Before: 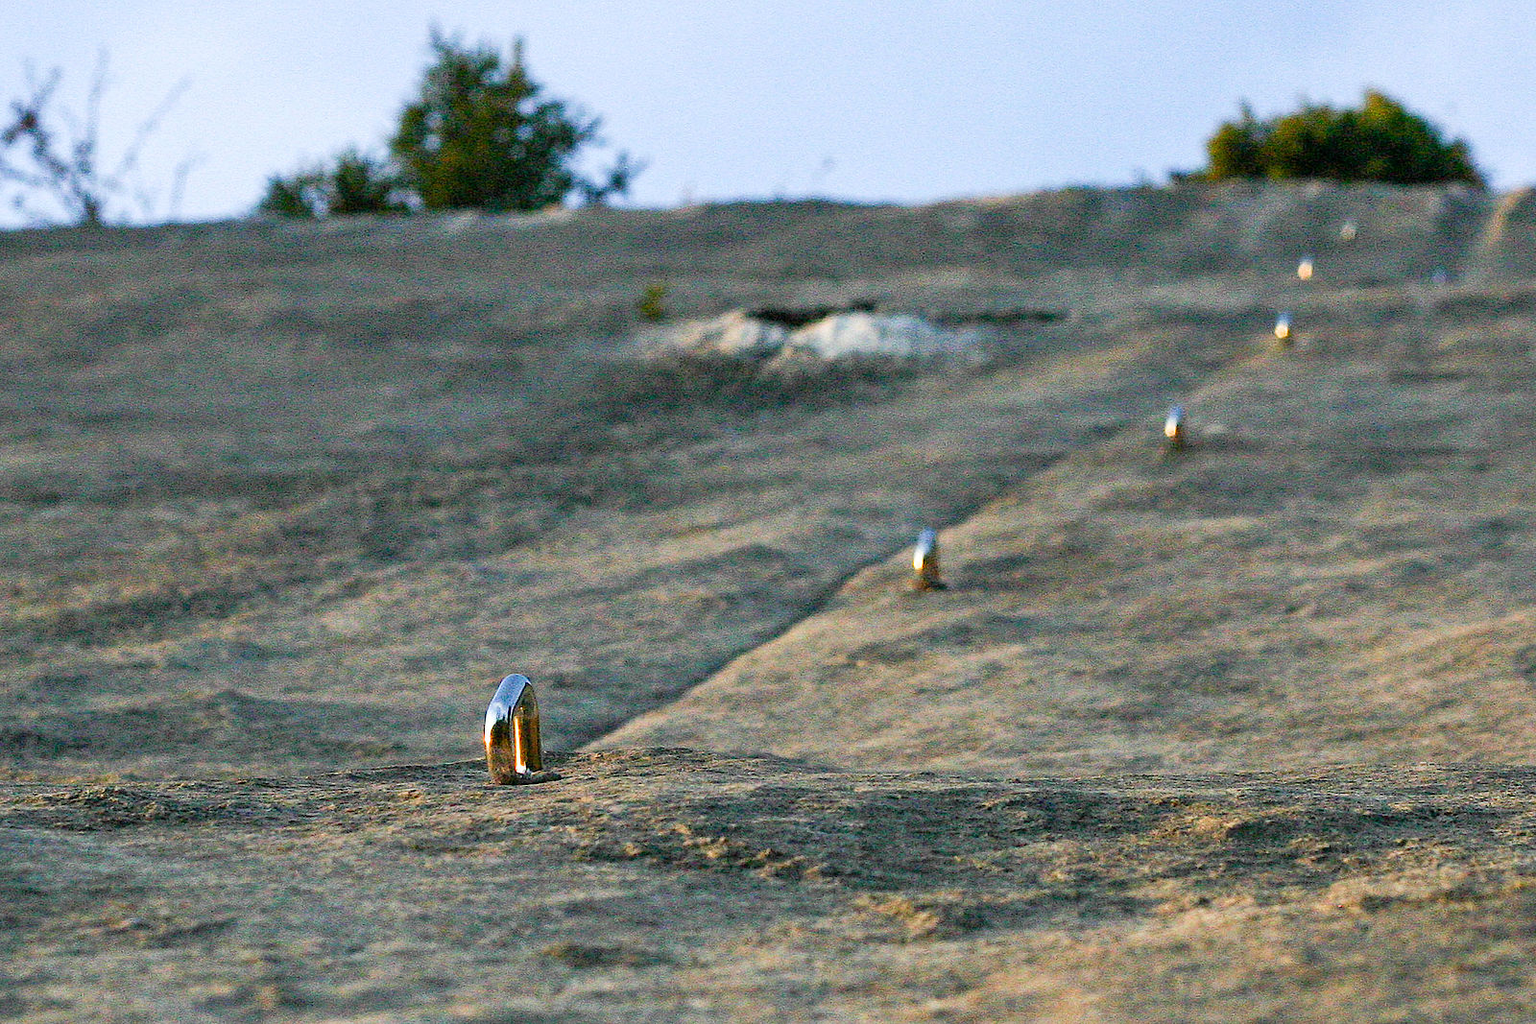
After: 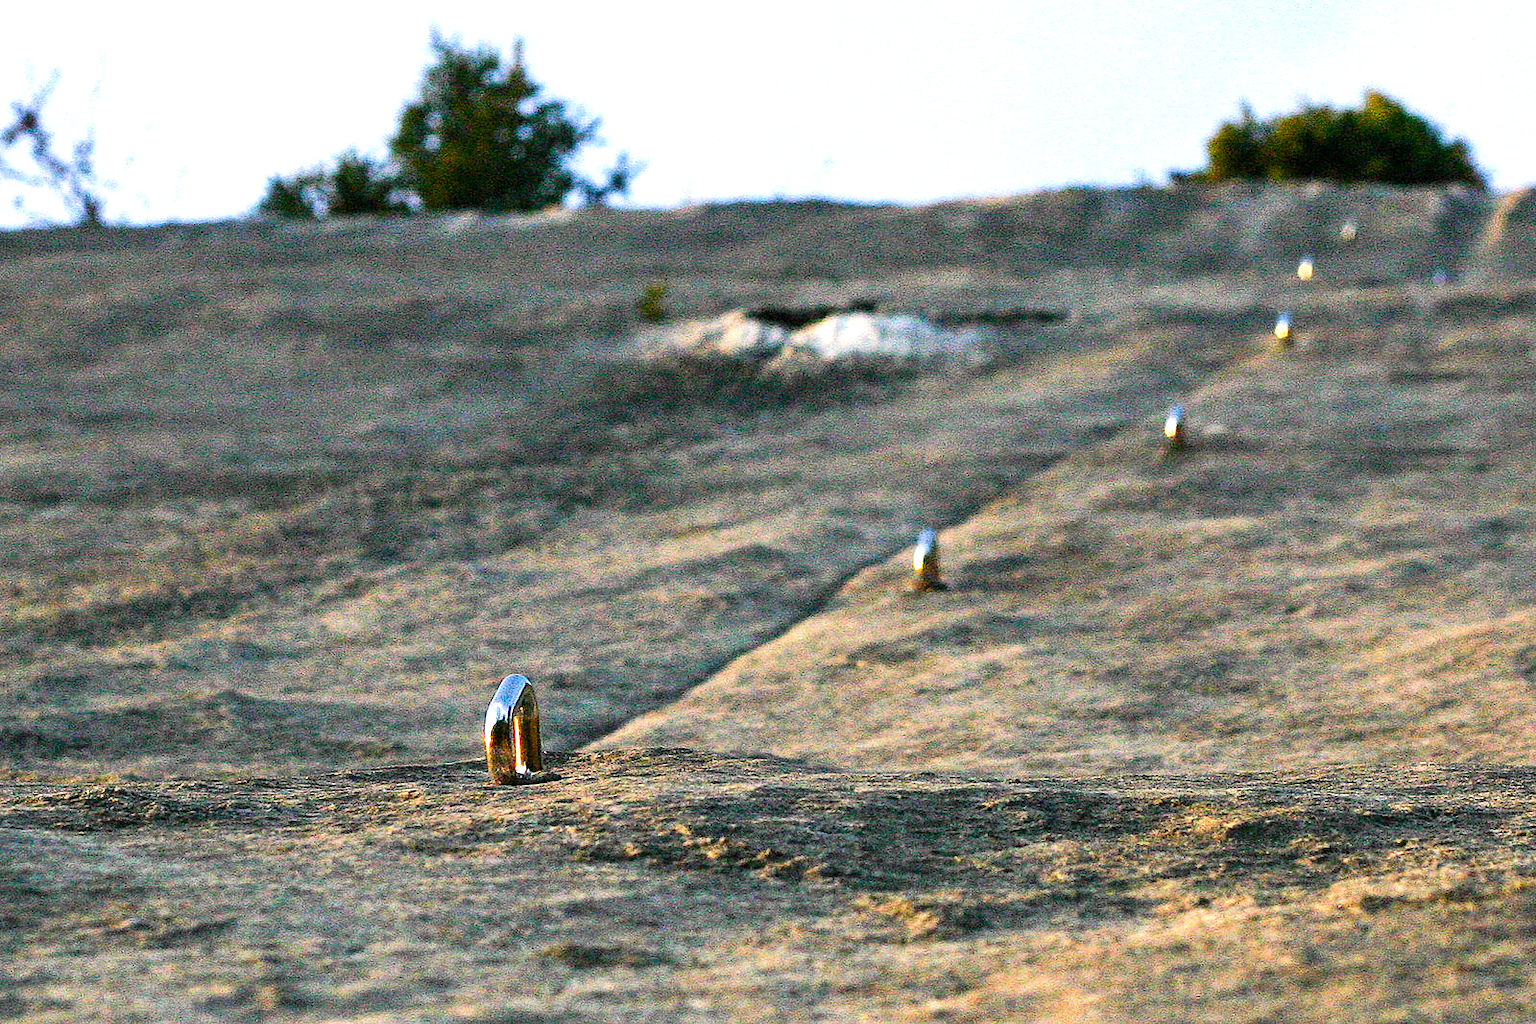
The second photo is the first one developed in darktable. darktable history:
tone equalizer: -8 EV -0.75 EV, -7 EV -0.7 EV, -6 EV -0.6 EV, -5 EV -0.4 EV, -3 EV 0.4 EV, -2 EV 0.6 EV, -1 EV 0.7 EV, +0 EV 0.75 EV, edges refinement/feathering 500, mask exposure compensation -1.57 EV, preserve details no
color correction: highlights a* 3.22, highlights b* 1.93, saturation 1.19
